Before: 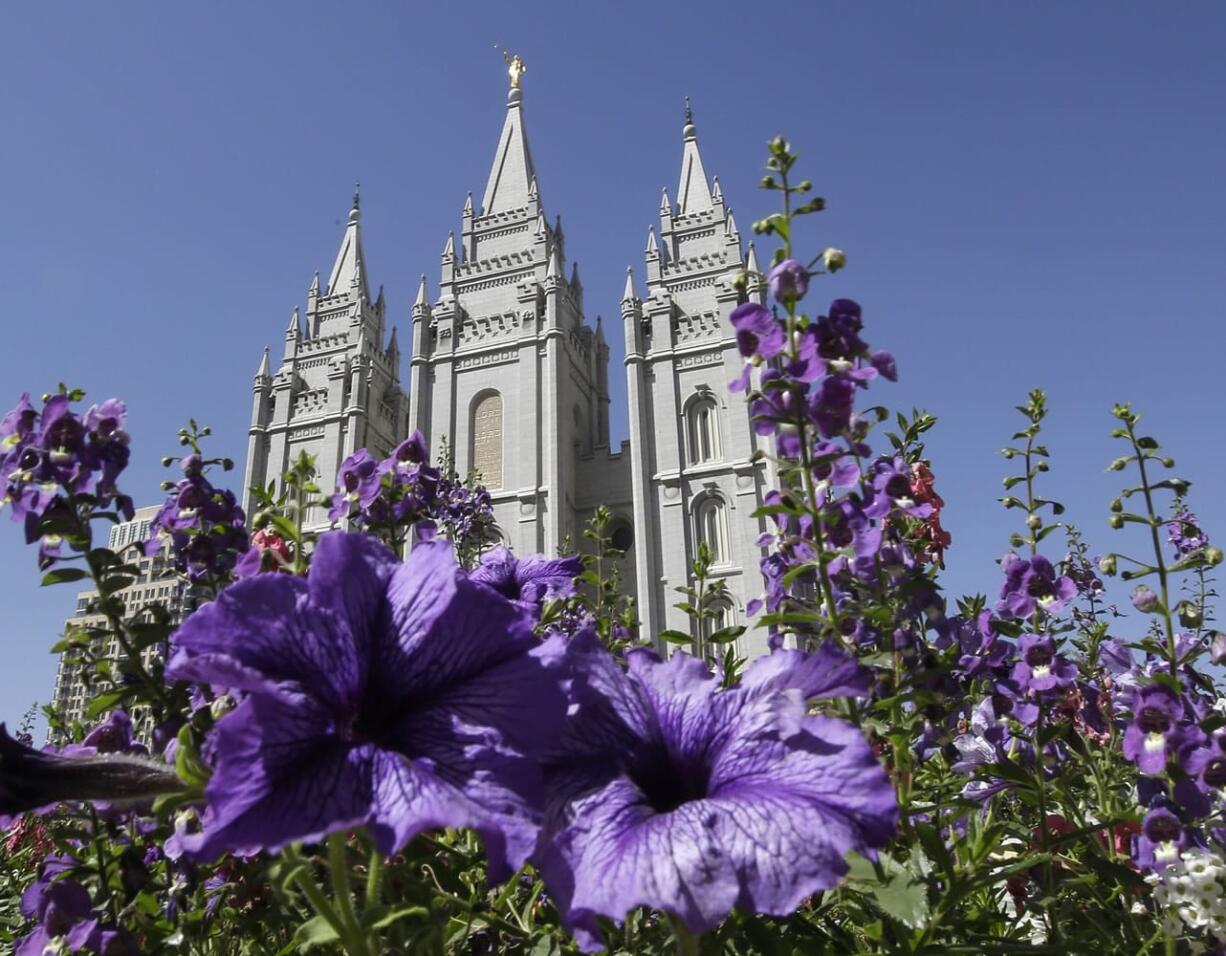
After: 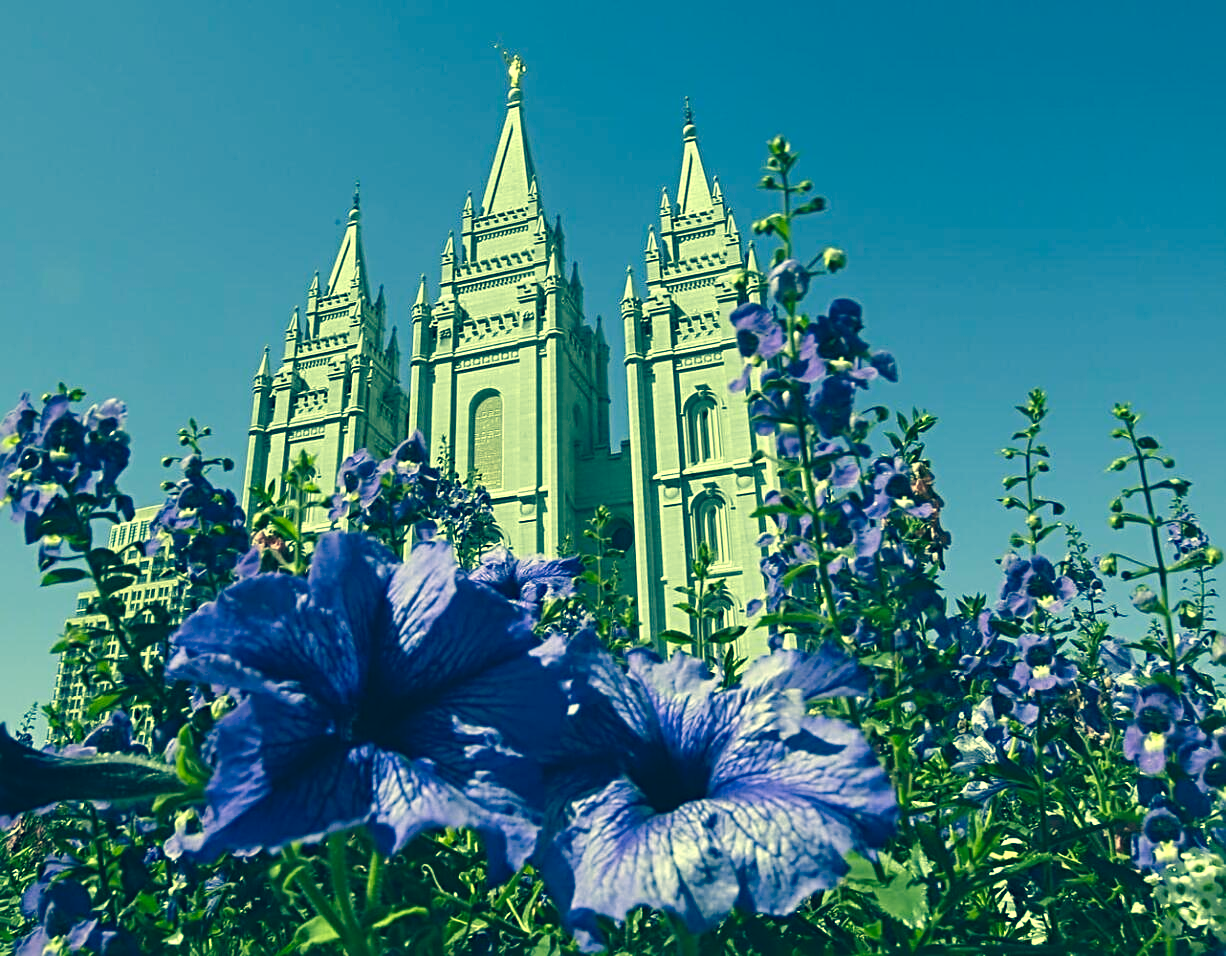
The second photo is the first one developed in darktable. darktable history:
sharpen: radius 3.961
color correction: highlights a* -16.19, highlights b* 39.69, shadows a* -39.29, shadows b* -26.85
exposure: exposure 0.297 EV, compensate highlight preservation false
